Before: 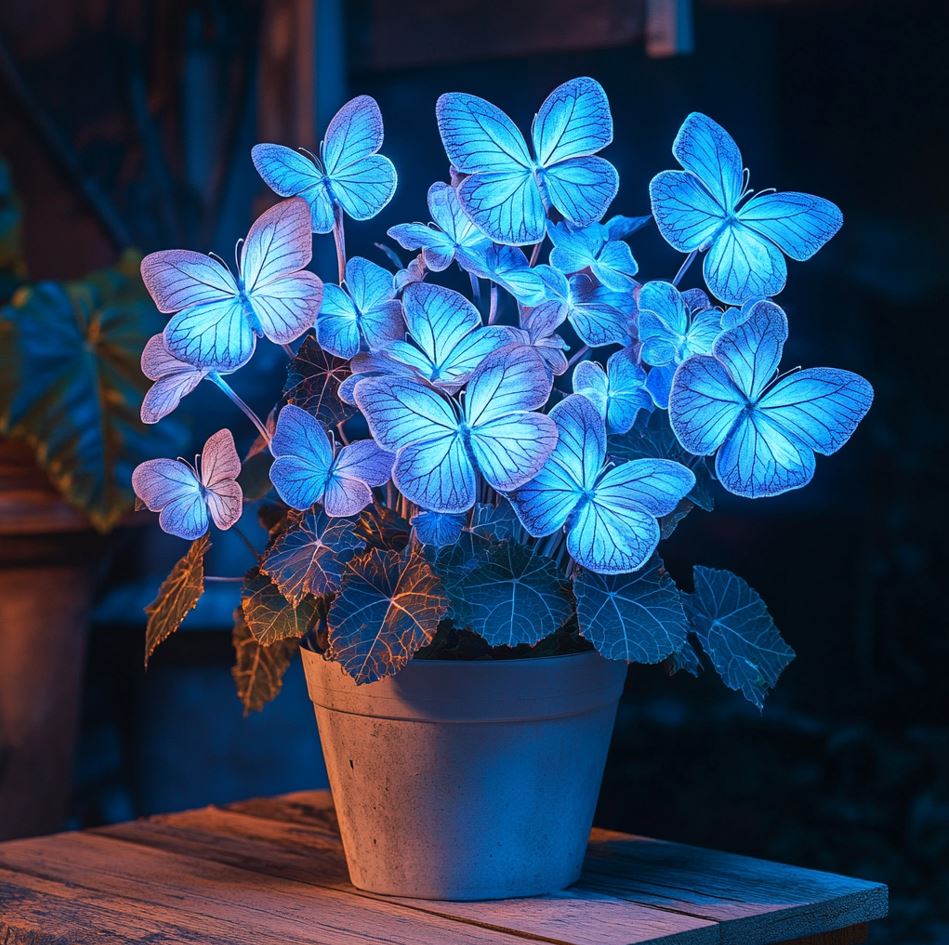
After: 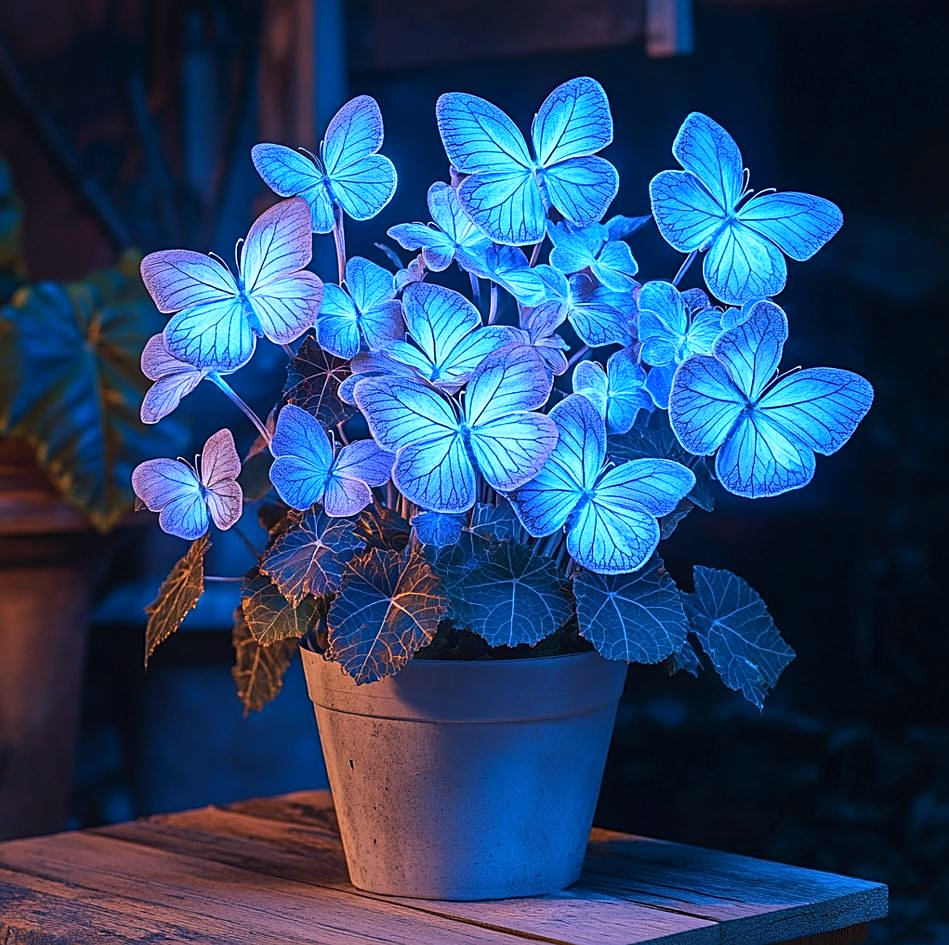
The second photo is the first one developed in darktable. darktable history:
sharpen: on, module defaults
white balance: red 0.948, green 1.02, blue 1.176
